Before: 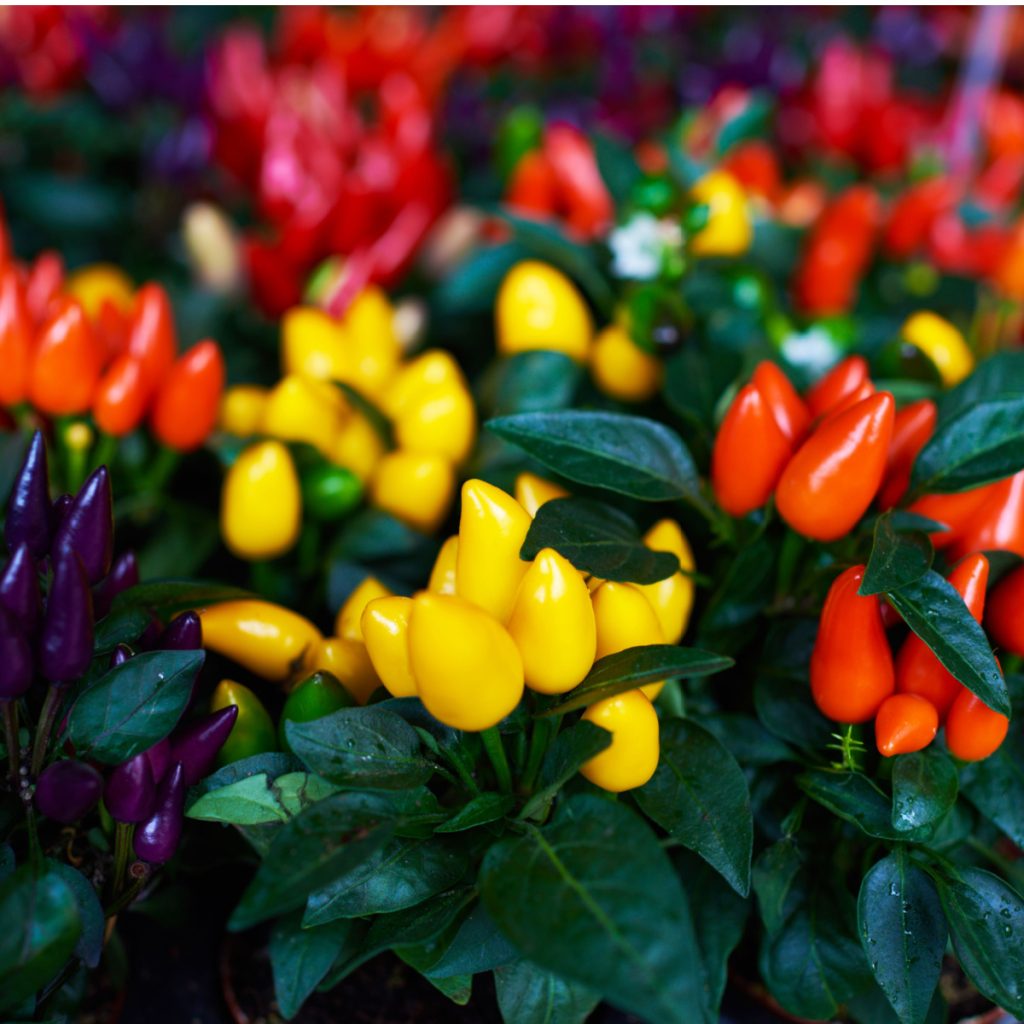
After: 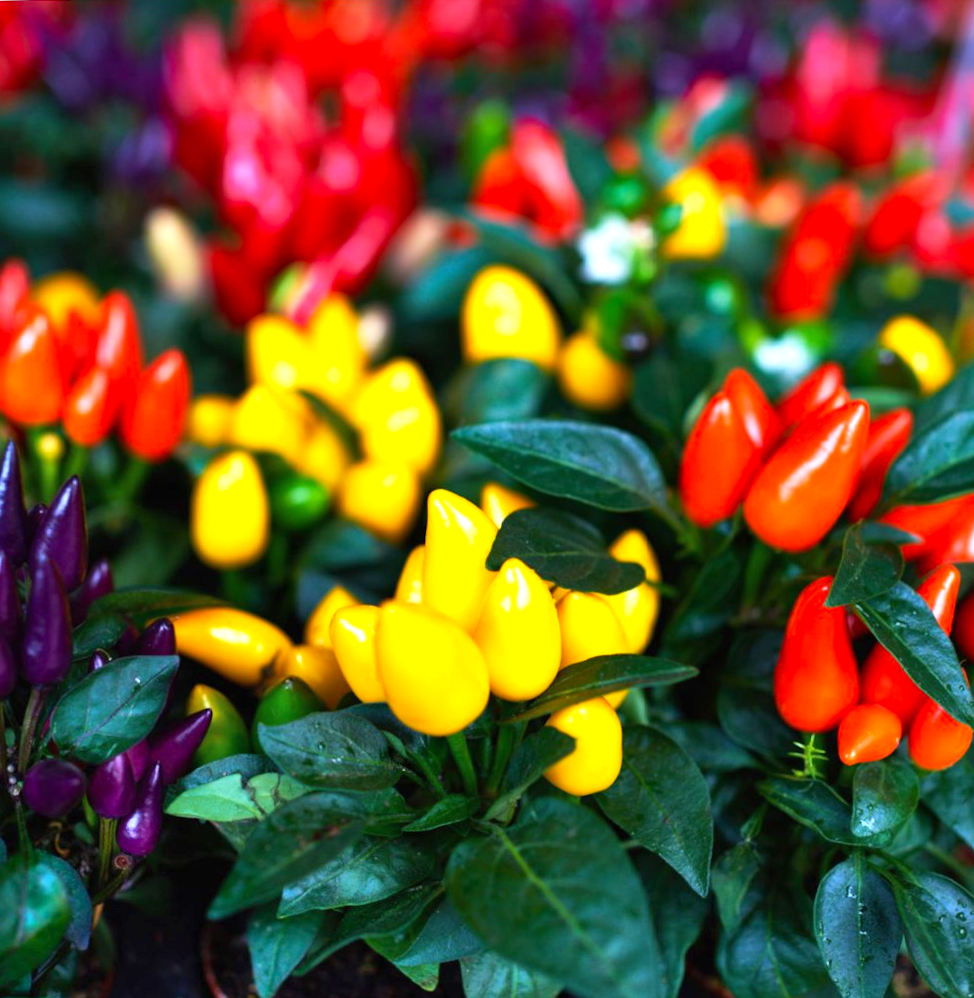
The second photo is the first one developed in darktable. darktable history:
exposure: black level correction 0, exposure 0.7 EV, compensate exposure bias true, compensate highlight preservation false
shadows and highlights: radius 133.83, soften with gaussian
rotate and perspective: rotation 0.074°, lens shift (vertical) 0.096, lens shift (horizontal) -0.041, crop left 0.043, crop right 0.952, crop top 0.024, crop bottom 0.979
color zones: curves: ch1 [(0, 0.525) (0.143, 0.556) (0.286, 0.52) (0.429, 0.5) (0.571, 0.5) (0.714, 0.5) (0.857, 0.503) (1, 0.525)]
